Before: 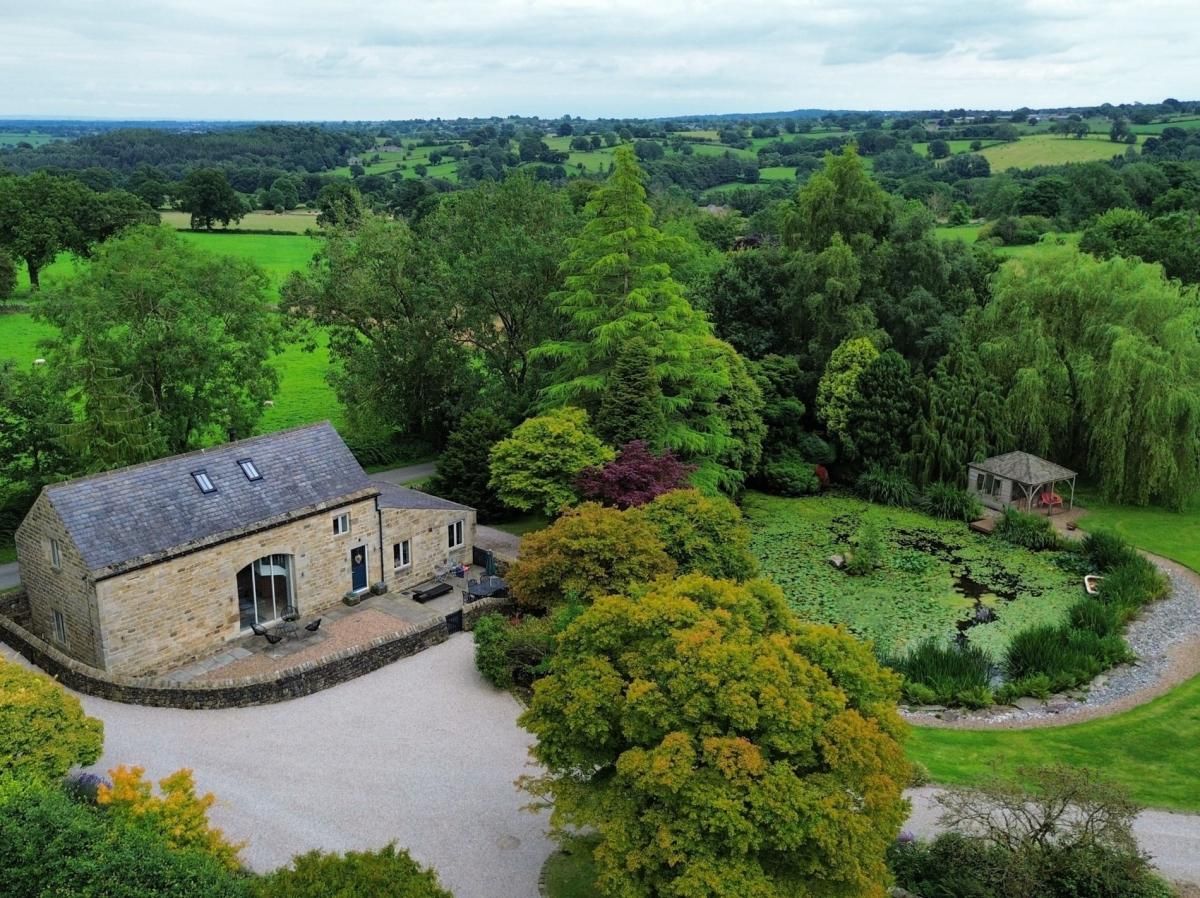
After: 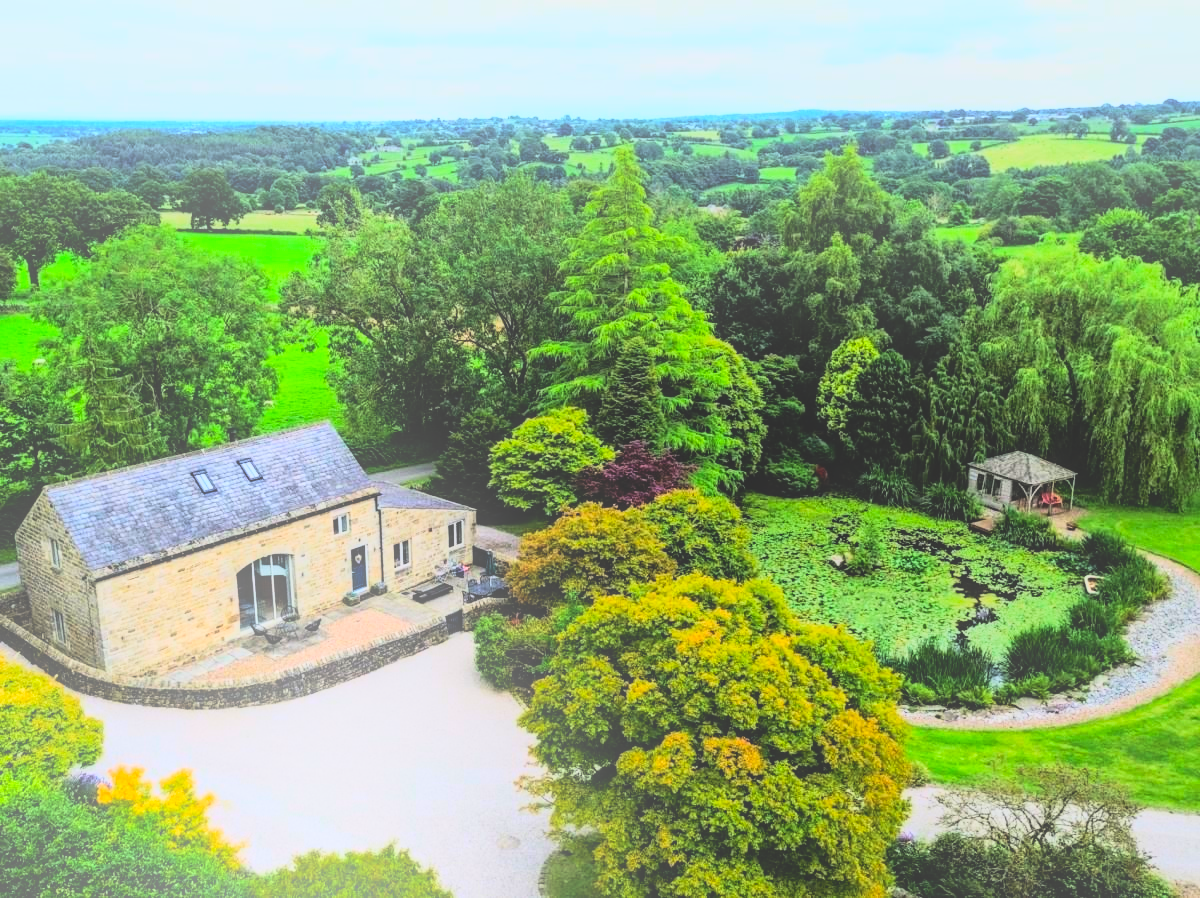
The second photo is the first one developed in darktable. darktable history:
rgb curve: curves: ch0 [(0, 0) (0.21, 0.15) (0.24, 0.21) (0.5, 0.75) (0.75, 0.96) (0.89, 0.99) (1, 1)]; ch1 [(0, 0.02) (0.21, 0.13) (0.25, 0.2) (0.5, 0.67) (0.75, 0.9) (0.89, 0.97) (1, 1)]; ch2 [(0, 0.02) (0.21, 0.13) (0.25, 0.2) (0.5, 0.67) (0.75, 0.9) (0.89, 0.97) (1, 1)], compensate middle gray true
white balance: emerald 1
local contrast: on, module defaults
bloom: size 38%, threshold 95%, strength 30%
contrast brightness saturation: contrast -0.19, saturation 0.19
